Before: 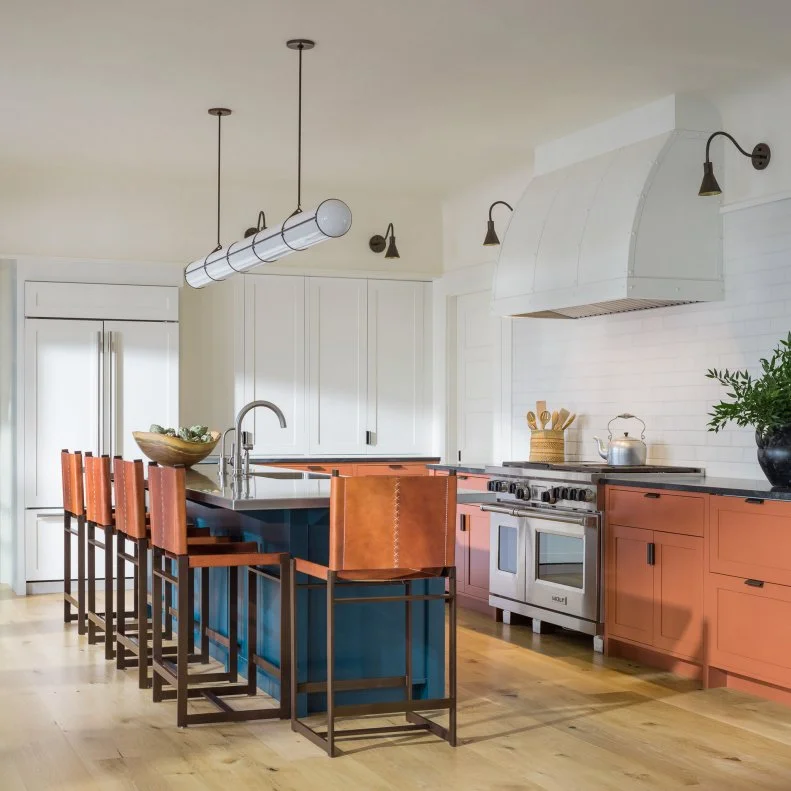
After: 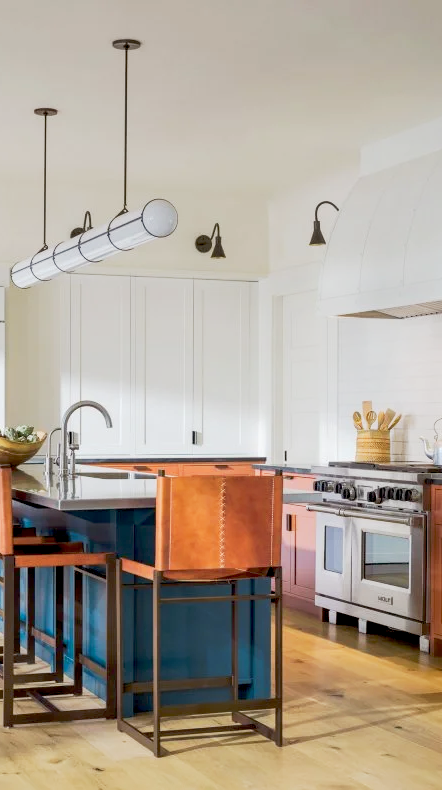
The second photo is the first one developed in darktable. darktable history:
exposure: black level correction 0.009, compensate exposure bias true, compensate highlight preservation false
tone curve: curves: ch0 [(0, 0) (0.003, 0.026) (0.011, 0.03) (0.025, 0.047) (0.044, 0.082) (0.069, 0.119) (0.1, 0.157) (0.136, 0.19) (0.177, 0.231) (0.224, 0.27) (0.277, 0.318) (0.335, 0.383) (0.399, 0.456) (0.468, 0.532) (0.543, 0.618) (0.623, 0.71) (0.709, 0.786) (0.801, 0.851) (0.898, 0.908) (1, 1)], preserve colors none
crop: left 22.004%, right 22.02%, bottom 0.001%
